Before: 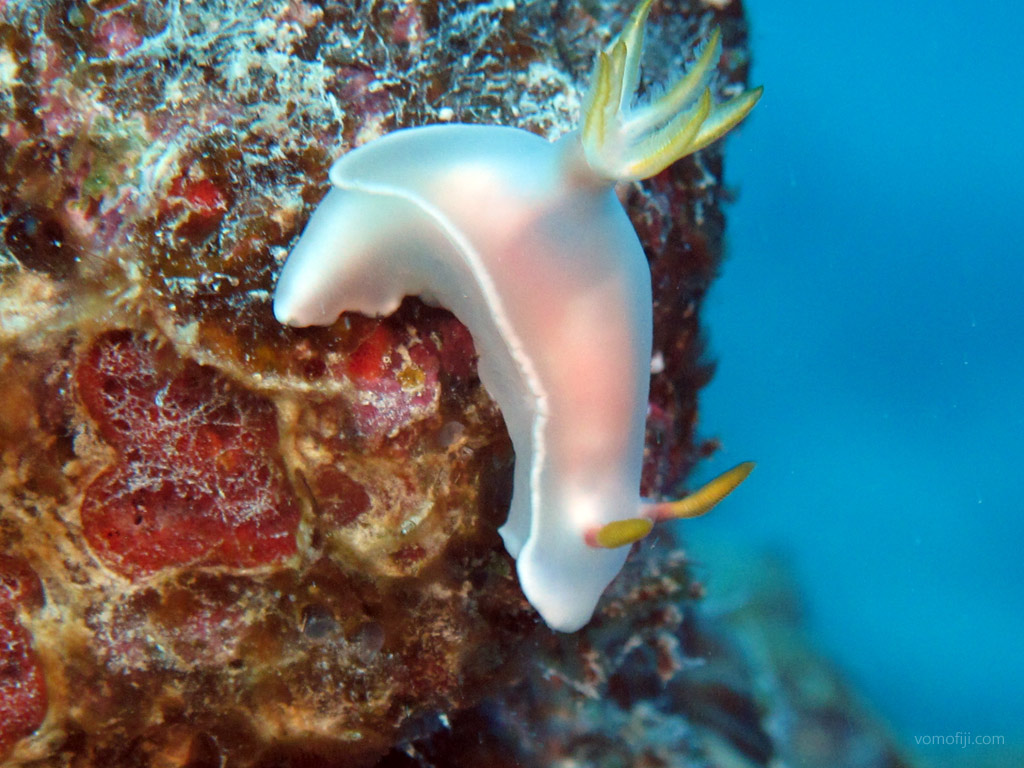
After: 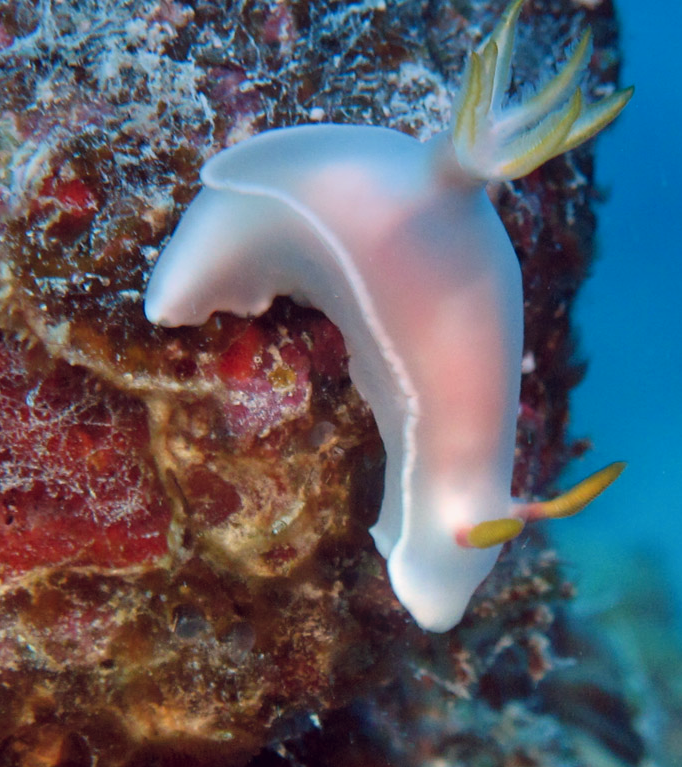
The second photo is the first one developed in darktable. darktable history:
crop and rotate: left 12.648%, right 20.685%
color balance rgb: shadows lift › hue 87.51°, highlights gain › chroma 1.62%, highlights gain › hue 55.1°, global offset › chroma 0.06%, global offset › hue 253.66°, linear chroma grading › global chroma 0.5%
graduated density: hue 238.83°, saturation 50%
bloom: size 5%, threshold 95%, strength 15%
